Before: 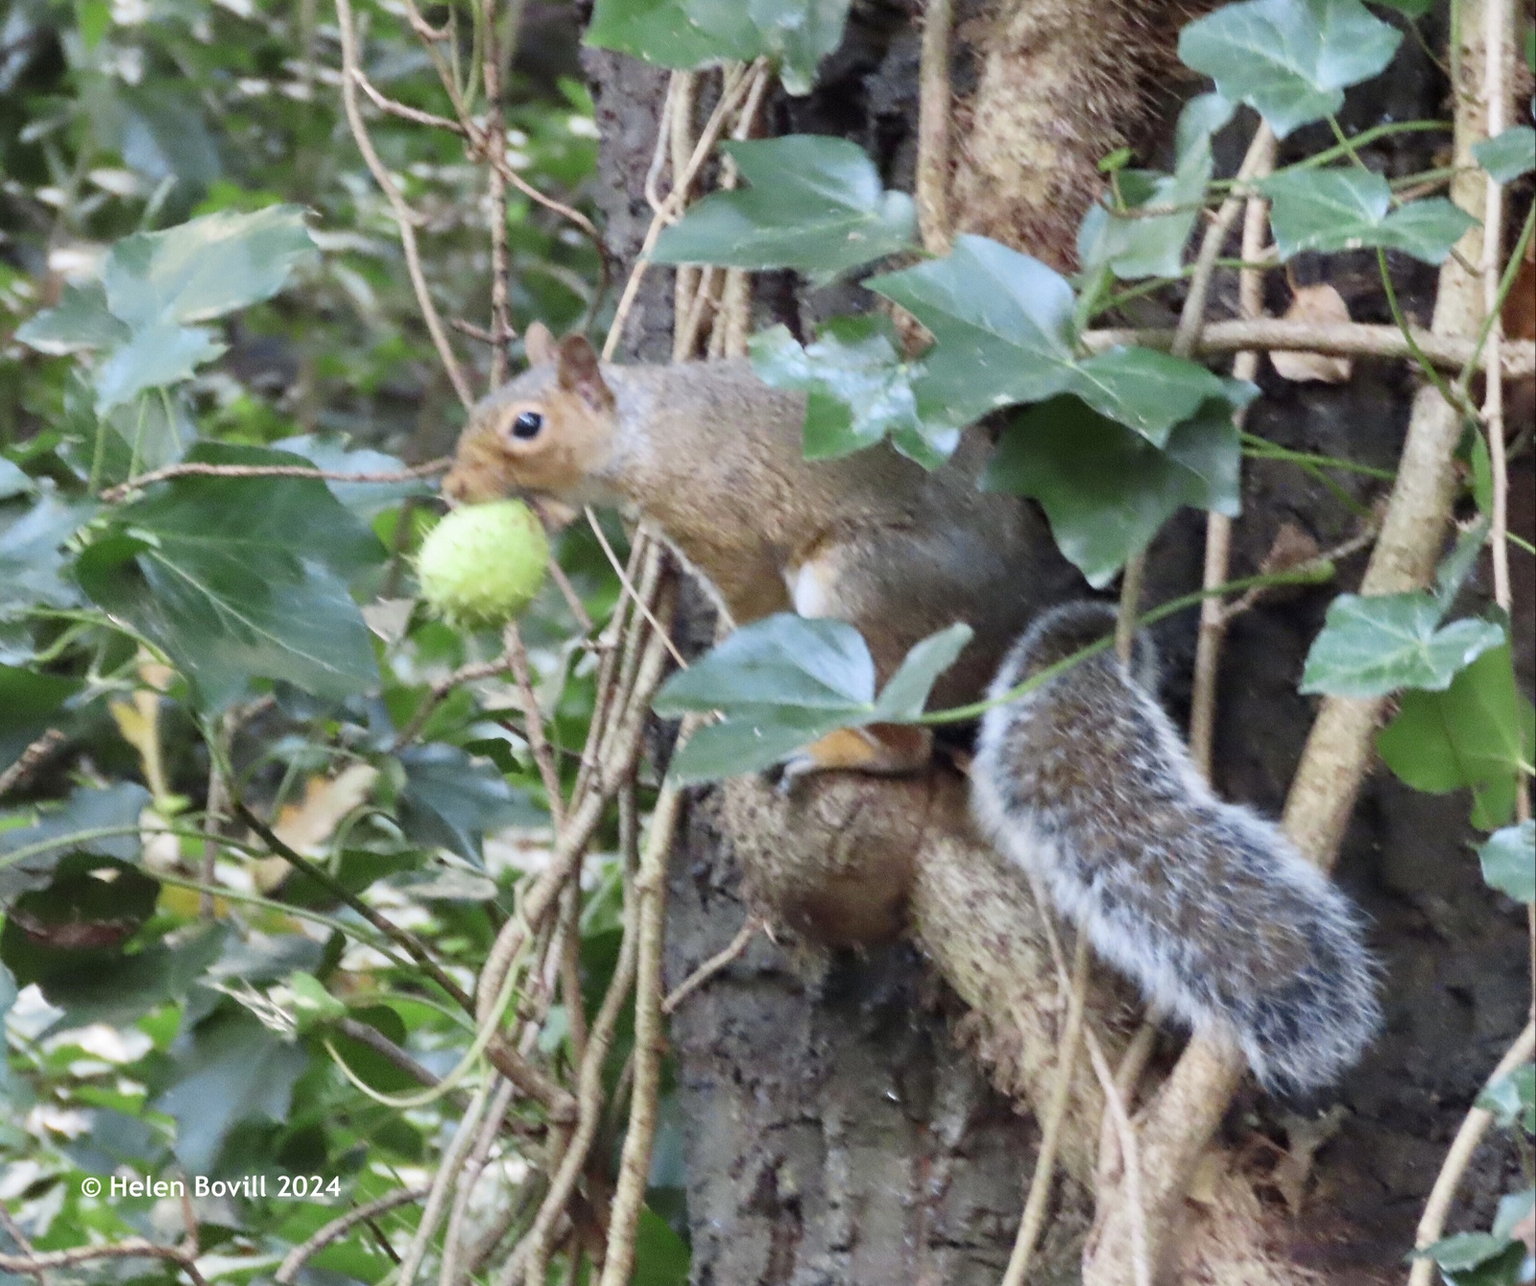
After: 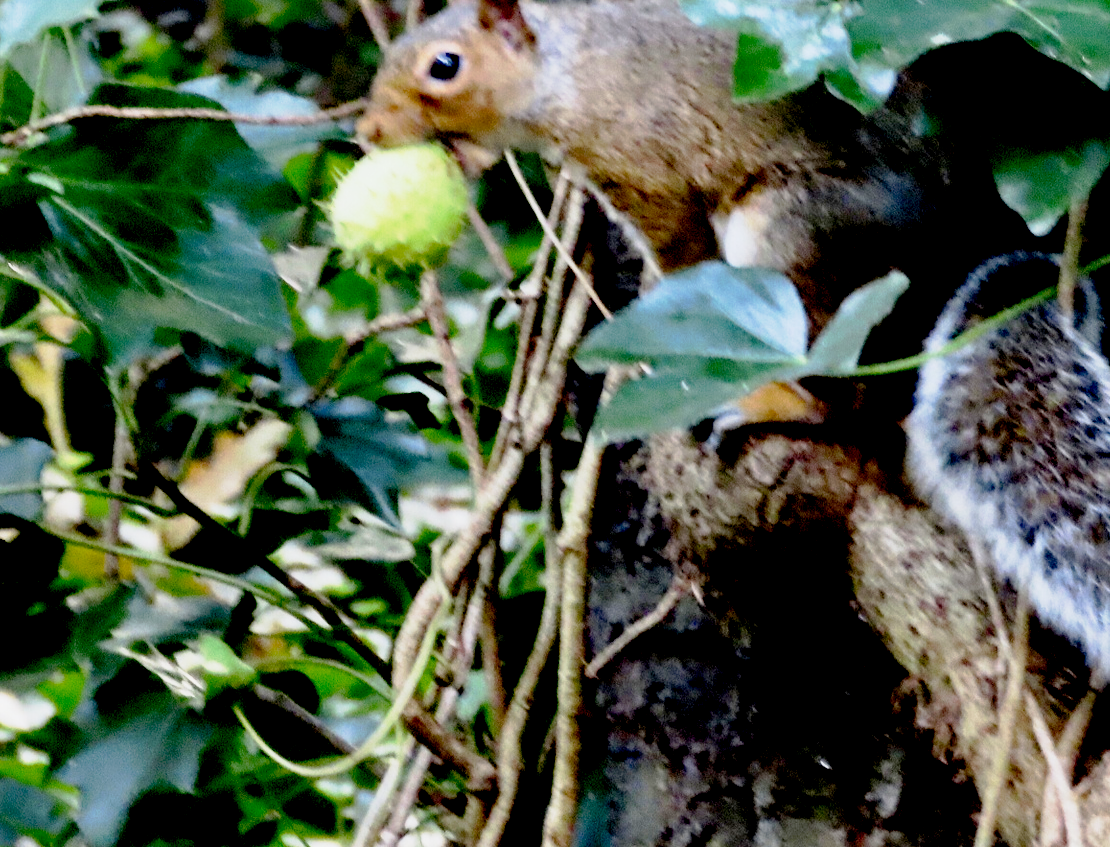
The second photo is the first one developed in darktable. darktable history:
crop: left 6.504%, top 28.178%, right 24.083%, bottom 8.559%
tone curve: curves: ch0 [(0, 0) (0.105, 0.068) (0.195, 0.162) (0.283, 0.283) (0.384, 0.404) (0.485, 0.531) (0.638, 0.681) (0.795, 0.879) (1, 0.977)]; ch1 [(0, 0) (0.161, 0.092) (0.35, 0.33) (0.379, 0.401) (0.456, 0.469) (0.498, 0.503) (0.531, 0.537) (0.596, 0.621) (0.635, 0.671) (1, 1)]; ch2 [(0, 0) (0.371, 0.362) (0.437, 0.437) (0.483, 0.484) (0.53, 0.515) (0.56, 0.58) (0.622, 0.606) (1, 1)], preserve colors none
exposure: black level correction 0.099, exposure -0.091 EV, compensate exposure bias true, compensate highlight preservation false
